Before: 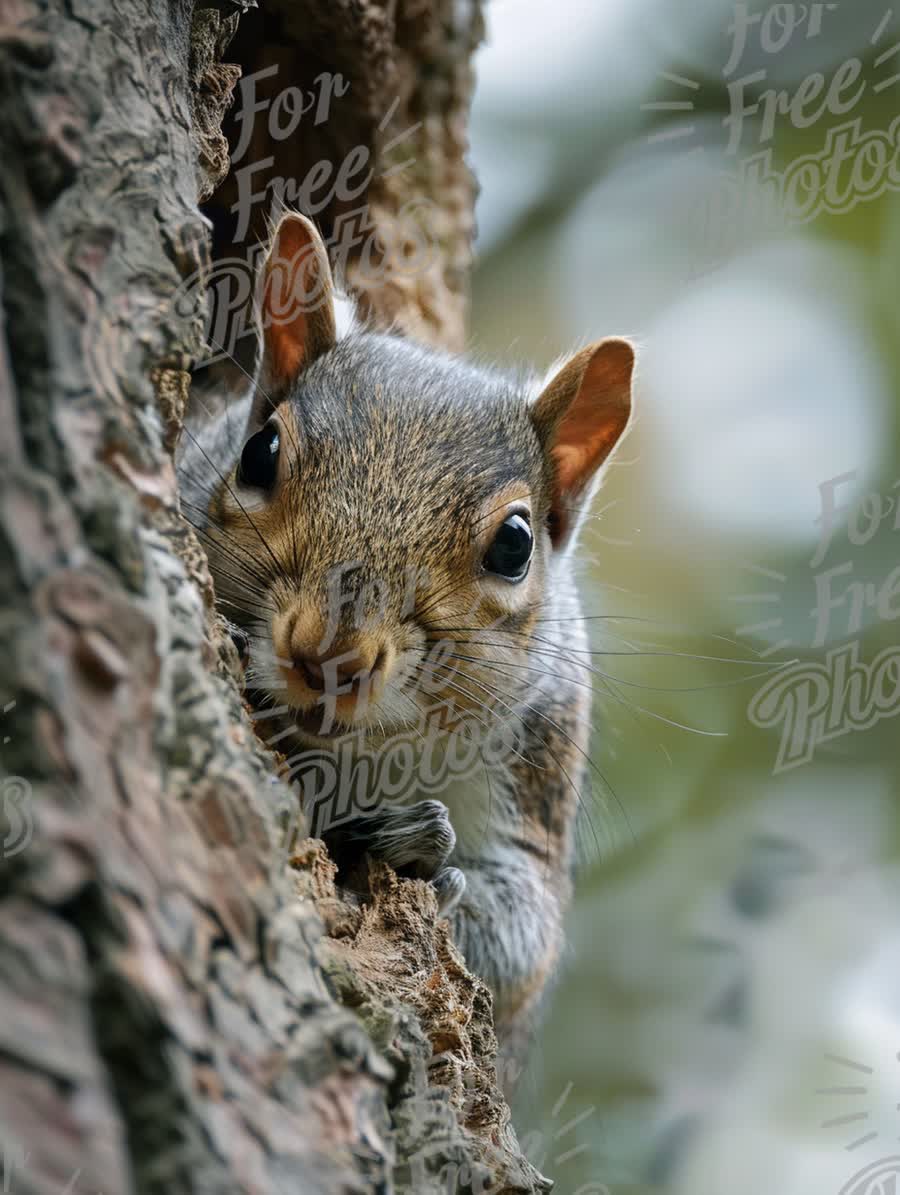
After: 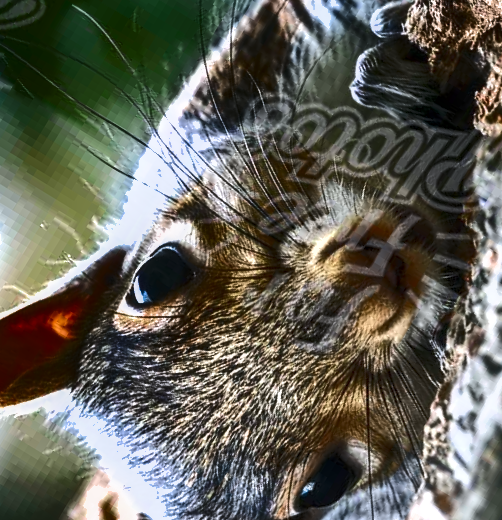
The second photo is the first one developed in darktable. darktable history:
crop and rotate: angle 148.6°, left 9.151%, top 15.649%, right 4.507%, bottom 16.98%
color calibration: illuminant as shot in camera, x 0.358, y 0.373, temperature 4628.91 K
exposure: black level correction 0, exposure 1.403 EV, compensate highlight preservation false
contrast brightness saturation: contrast 0.141, brightness 0.218
local contrast: on, module defaults
shadows and highlights: radius 123.17, shadows 98.54, white point adjustment -3.15, highlights -98.83, soften with gaussian
color zones: curves: ch0 [(0, 0.5) (0.125, 0.4) (0.25, 0.5) (0.375, 0.4) (0.5, 0.4) (0.625, 0.35) (0.75, 0.35) (0.875, 0.5)]; ch1 [(0, 0.35) (0.125, 0.45) (0.25, 0.35) (0.375, 0.35) (0.5, 0.35) (0.625, 0.35) (0.75, 0.45) (0.875, 0.35)]; ch2 [(0, 0.6) (0.125, 0.5) (0.25, 0.5) (0.375, 0.6) (0.5, 0.6) (0.625, 0.5) (0.75, 0.5) (0.875, 0.5)]
